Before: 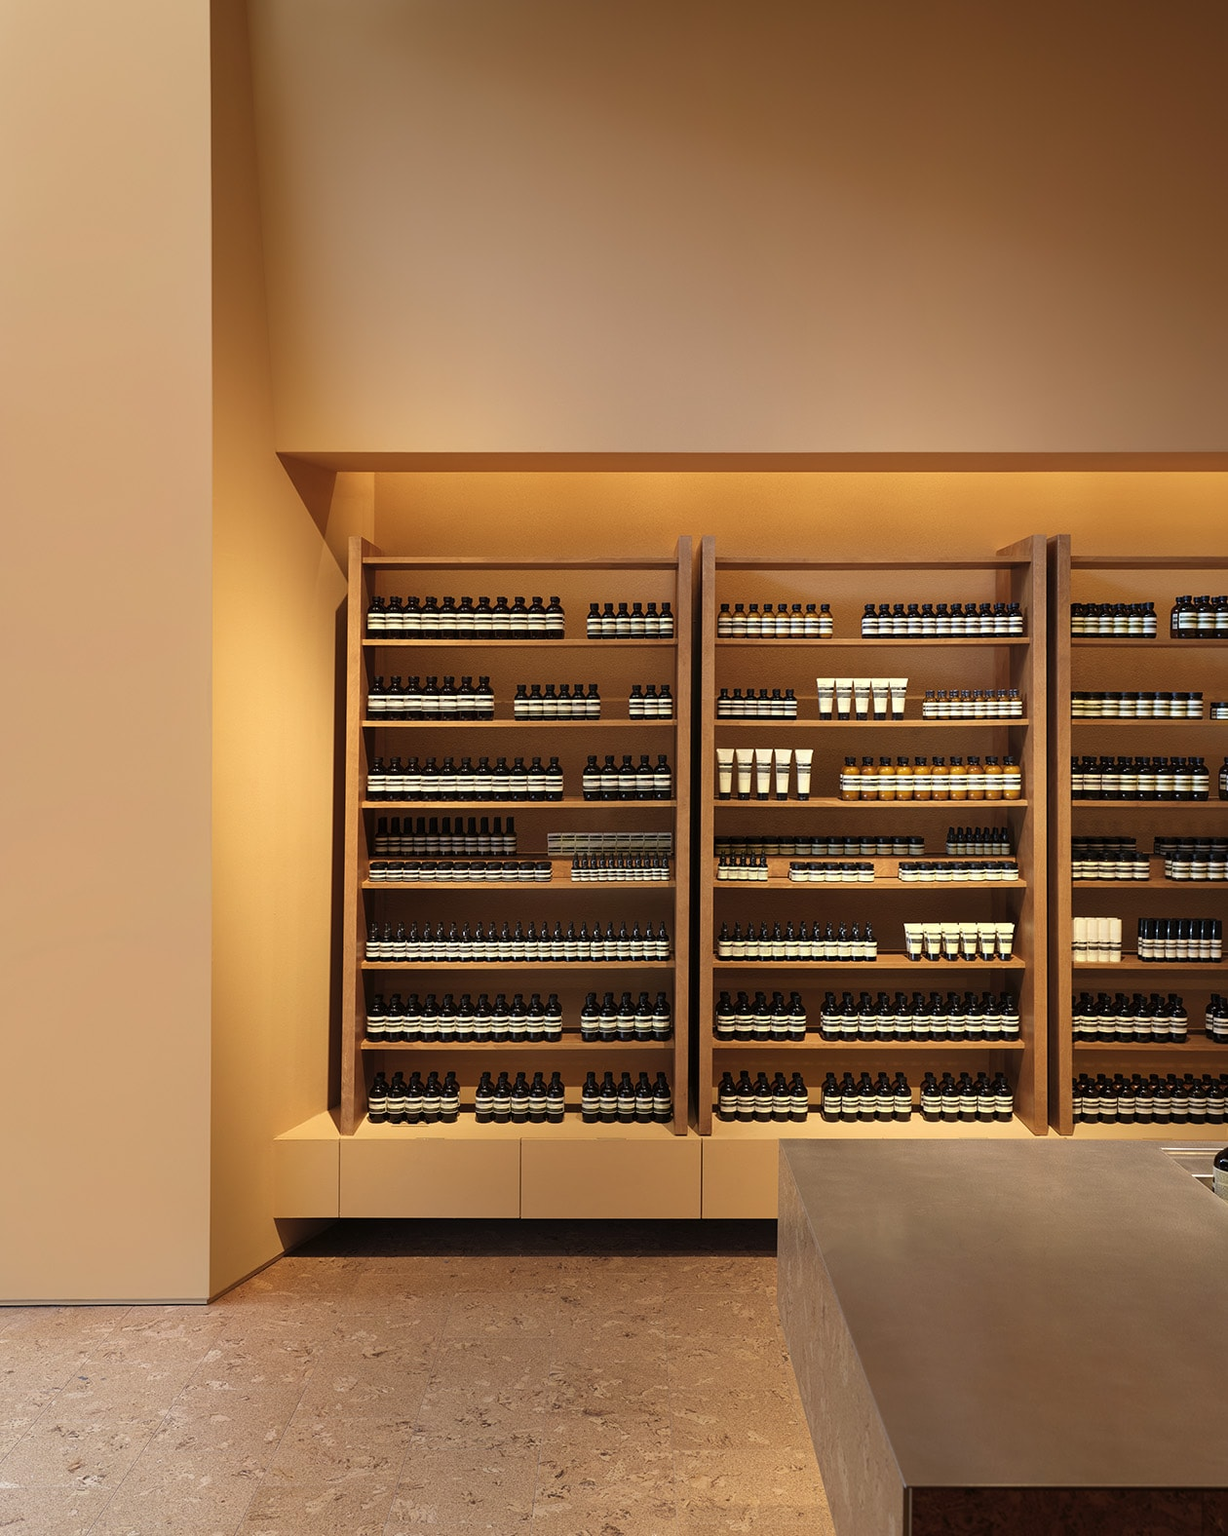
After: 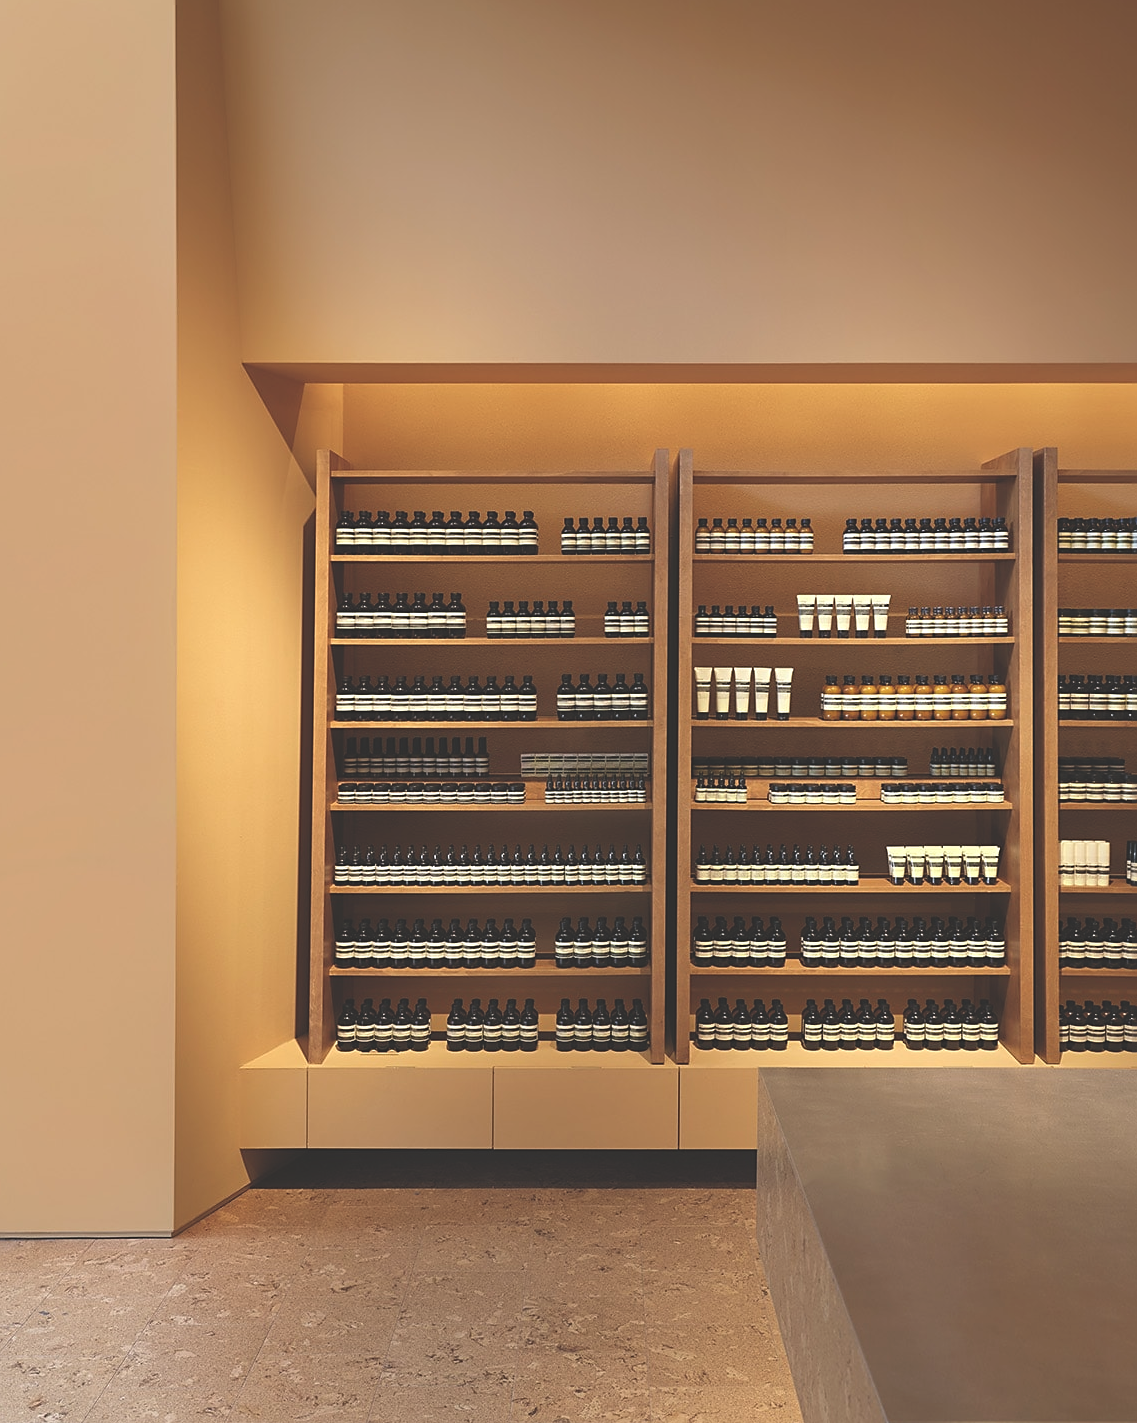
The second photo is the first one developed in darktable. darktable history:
sharpen: radius 1.864, amount 0.398, threshold 1.271
exposure: black level correction -0.028, compensate highlight preservation false
crop: left 3.305%, top 6.436%, right 6.389%, bottom 3.258%
